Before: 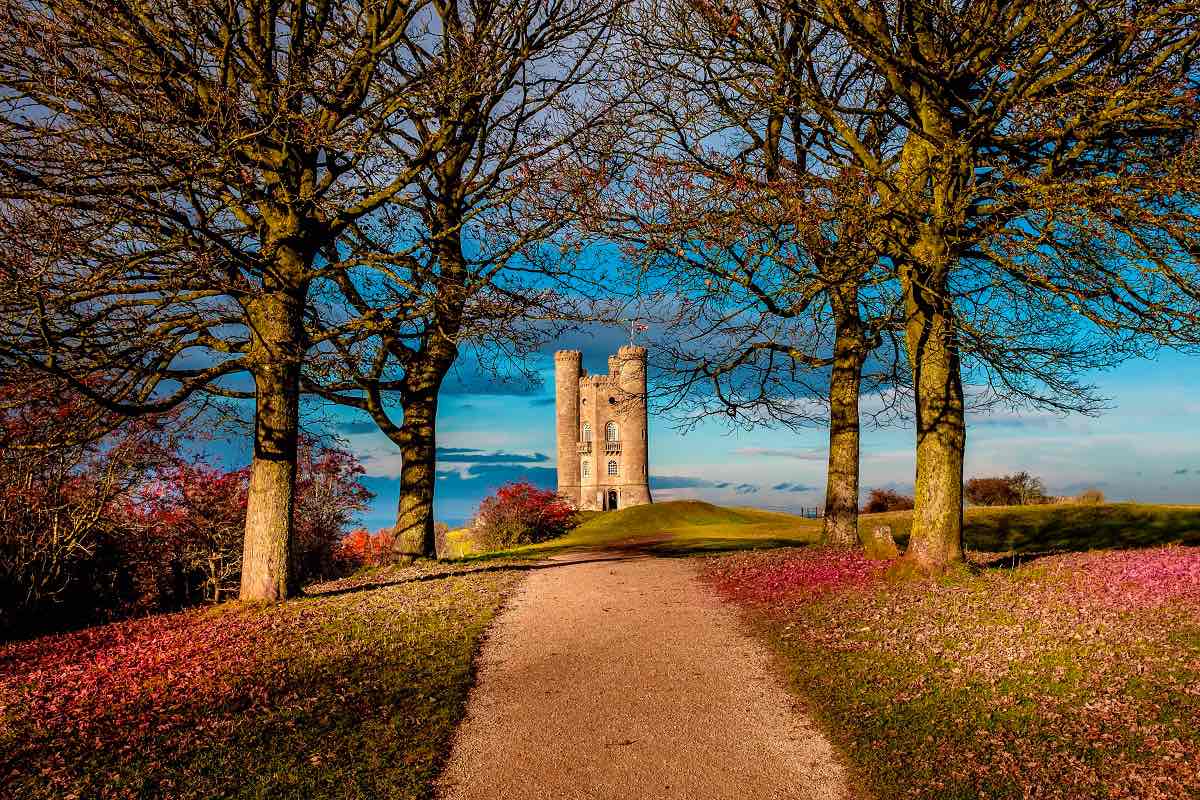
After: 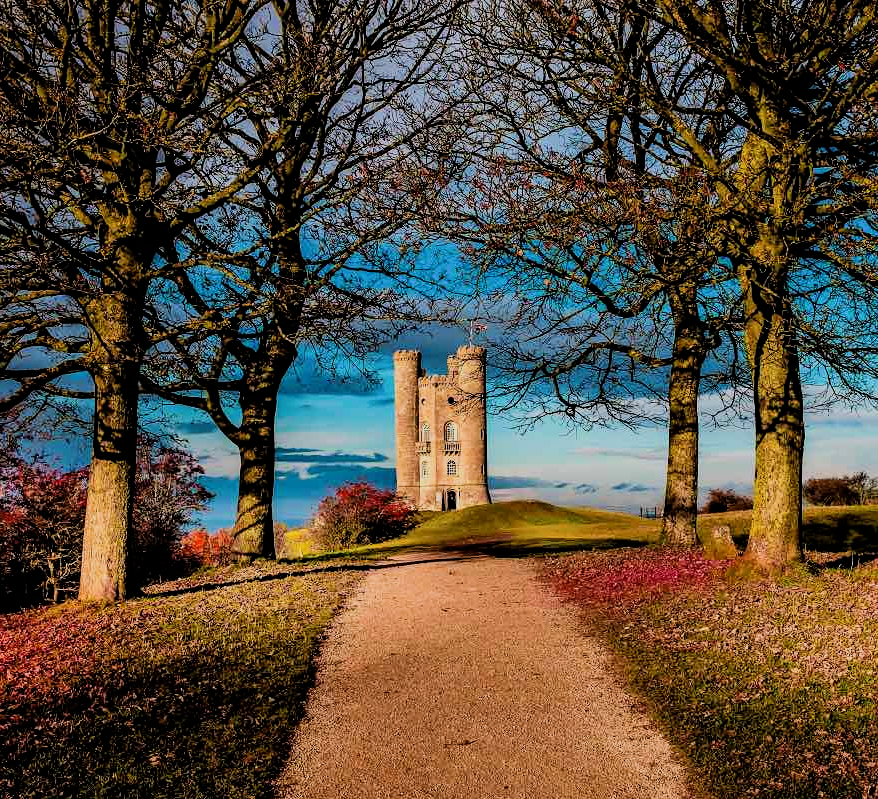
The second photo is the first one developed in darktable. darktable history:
crop: left 13.443%, right 13.31%
exposure: exposure -0.01 EV, compensate highlight preservation false
filmic rgb: black relative exposure -5 EV, hardness 2.88, contrast 1.3, highlights saturation mix -30%
